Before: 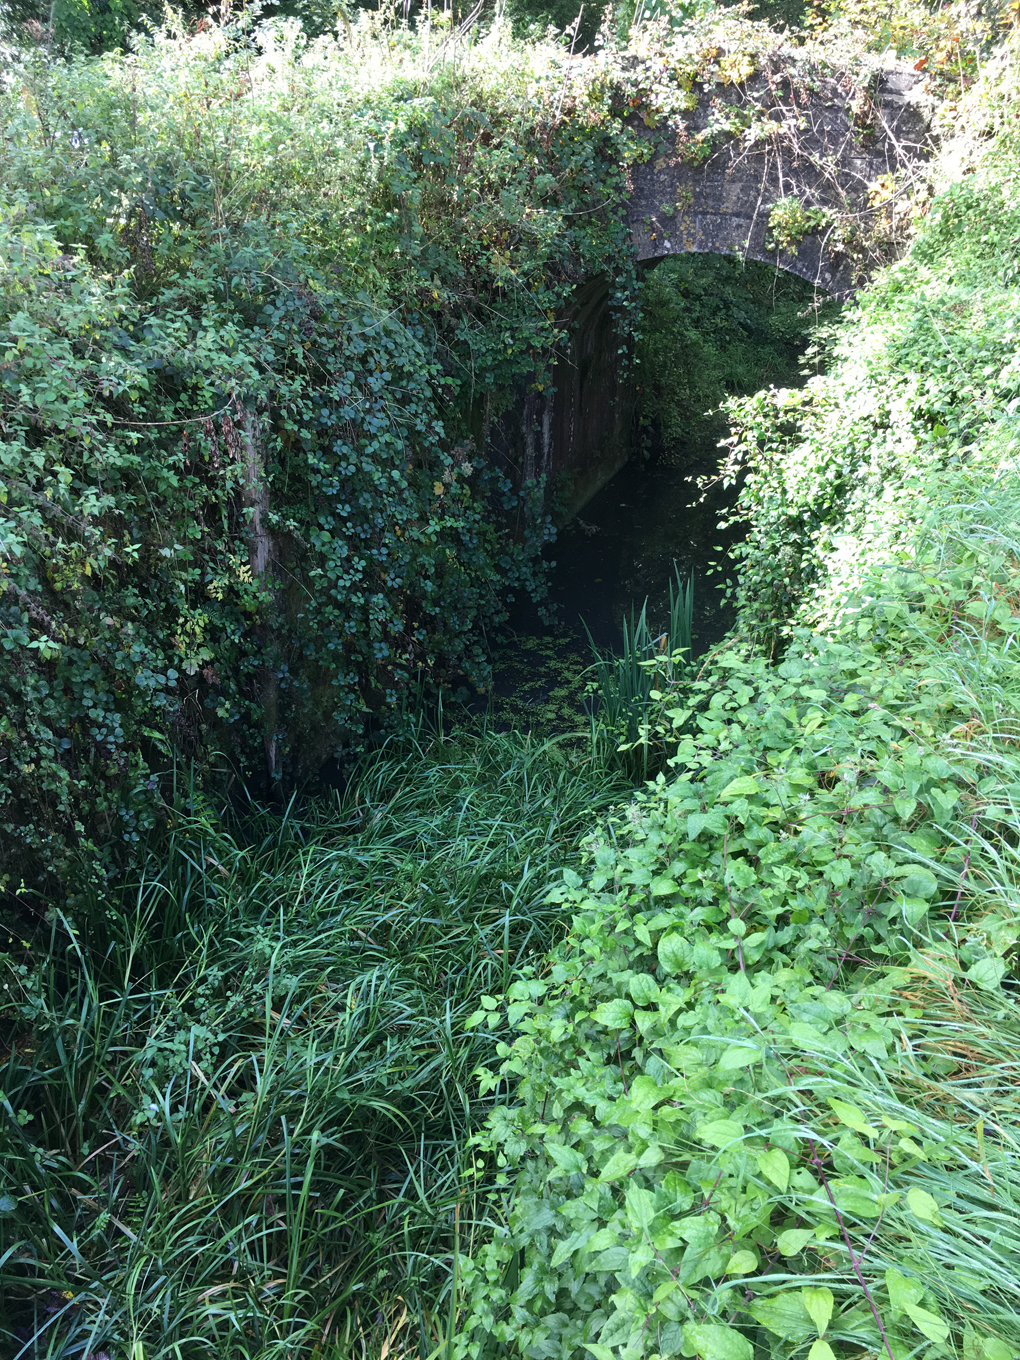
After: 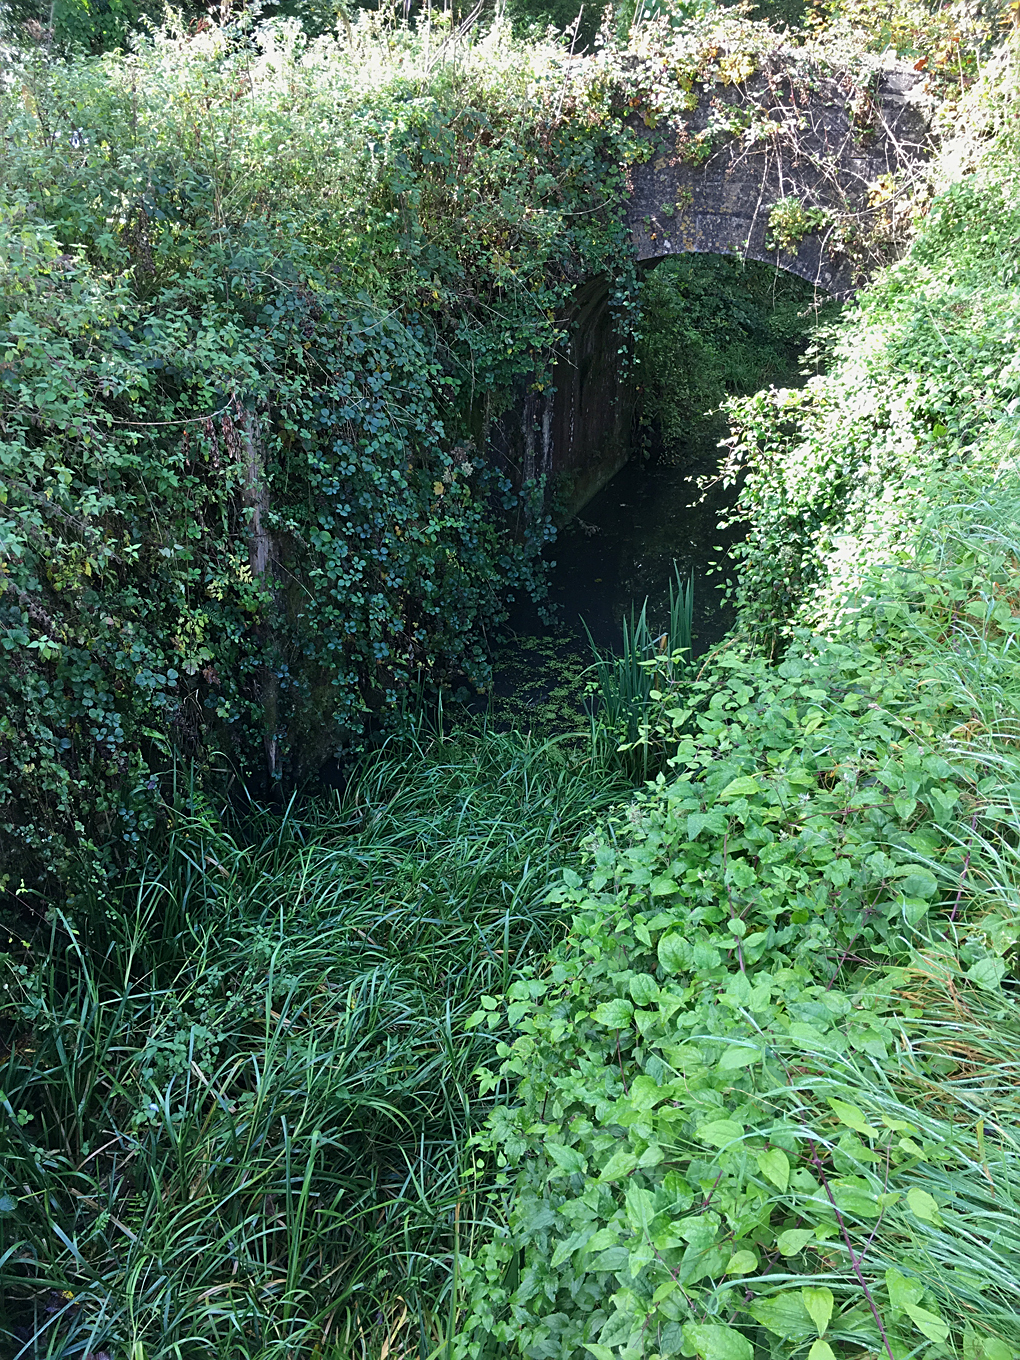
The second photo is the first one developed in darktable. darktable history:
color balance: contrast 10%
sharpen: on, module defaults
tone equalizer: -8 EV 0.25 EV, -7 EV 0.417 EV, -6 EV 0.417 EV, -5 EV 0.25 EV, -3 EV -0.25 EV, -2 EV -0.417 EV, -1 EV -0.417 EV, +0 EV -0.25 EV, edges refinement/feathering 500, mask exposure compensation -1.57 EV, preserve details guided filter
